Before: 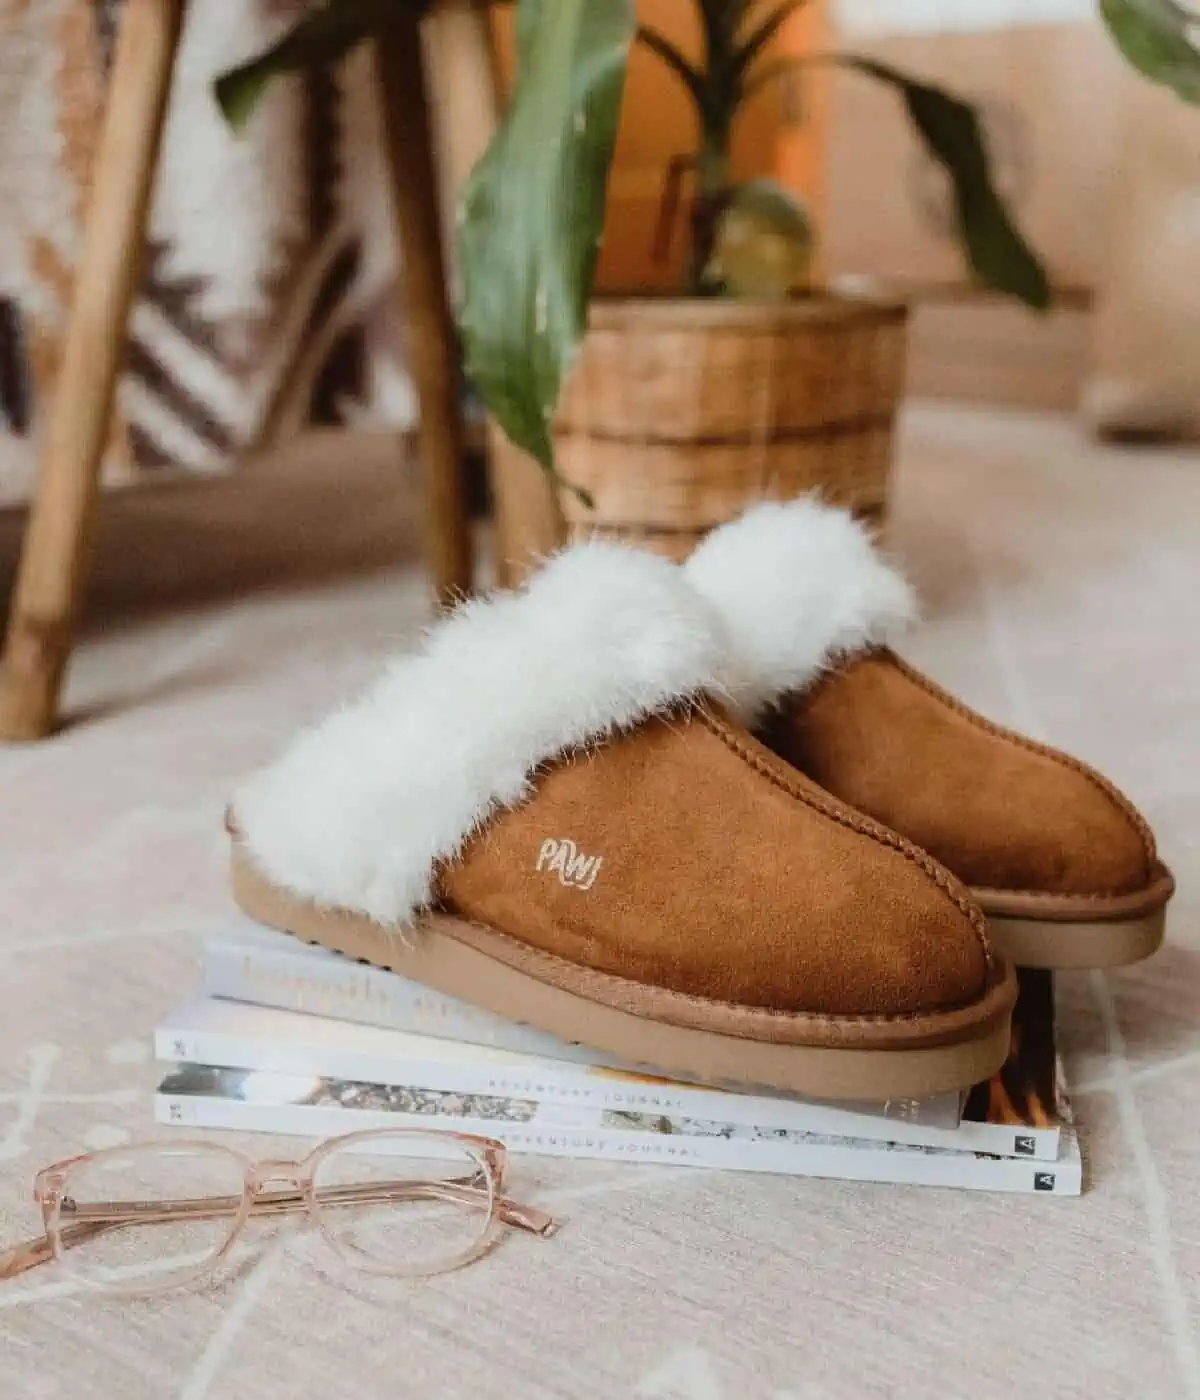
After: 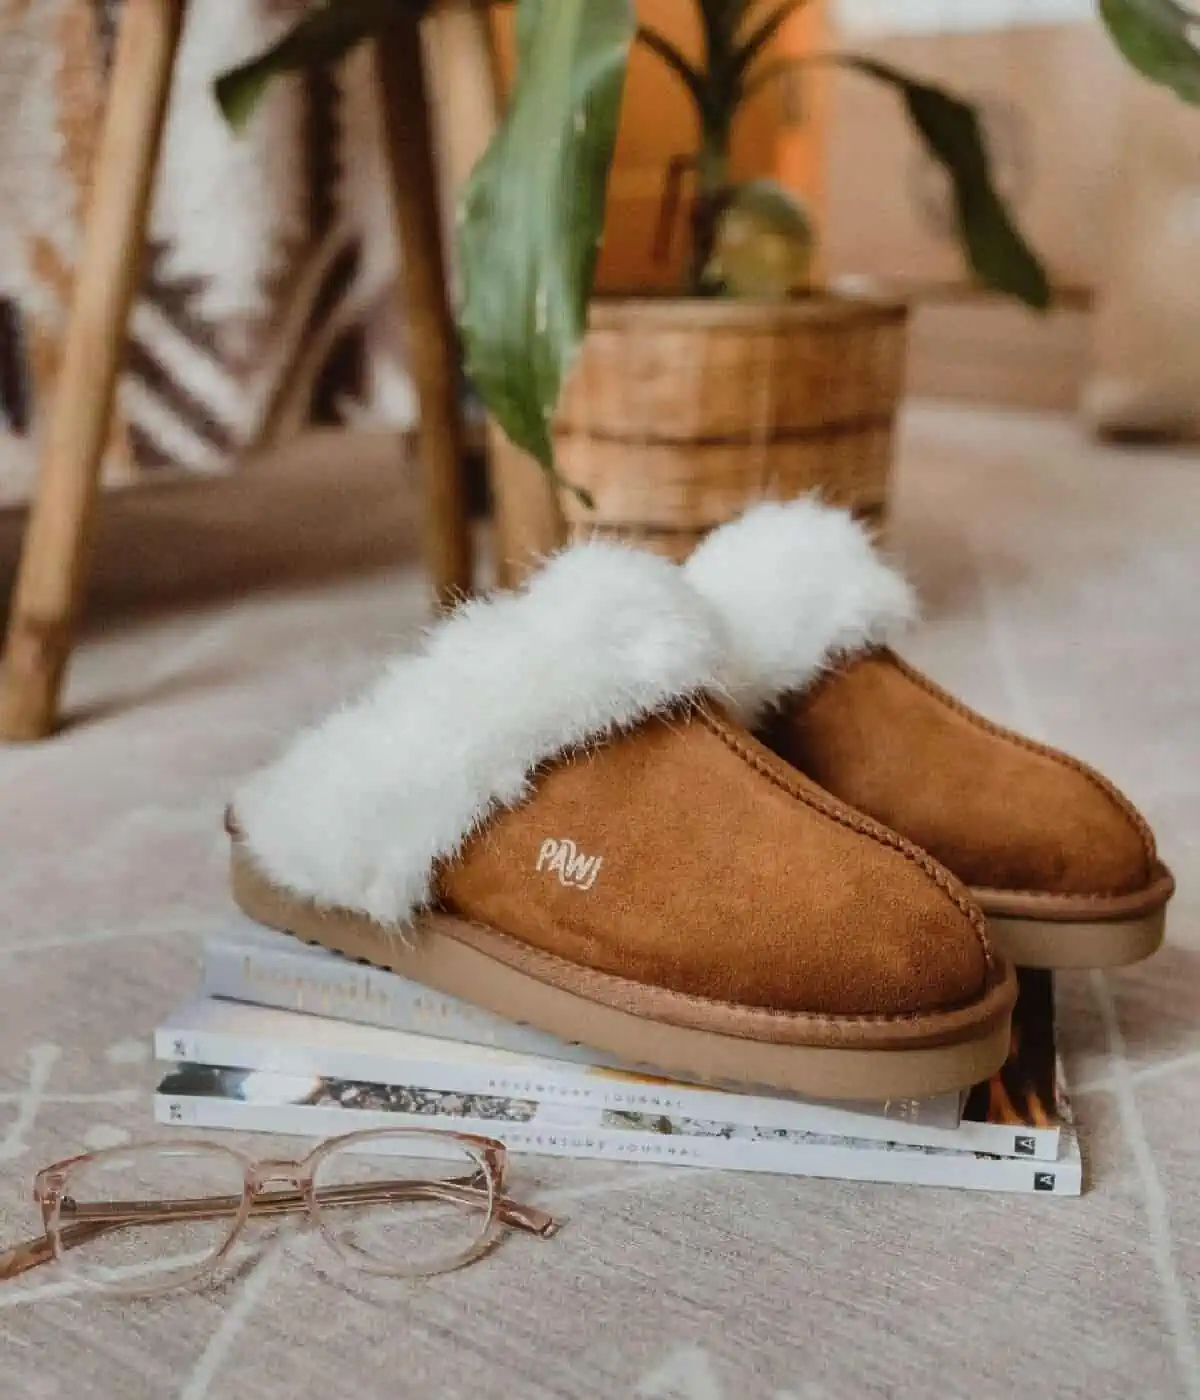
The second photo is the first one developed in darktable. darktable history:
shadows and highlights: white point adjustment 0.142, highlights -69.19, soften with gaussian
